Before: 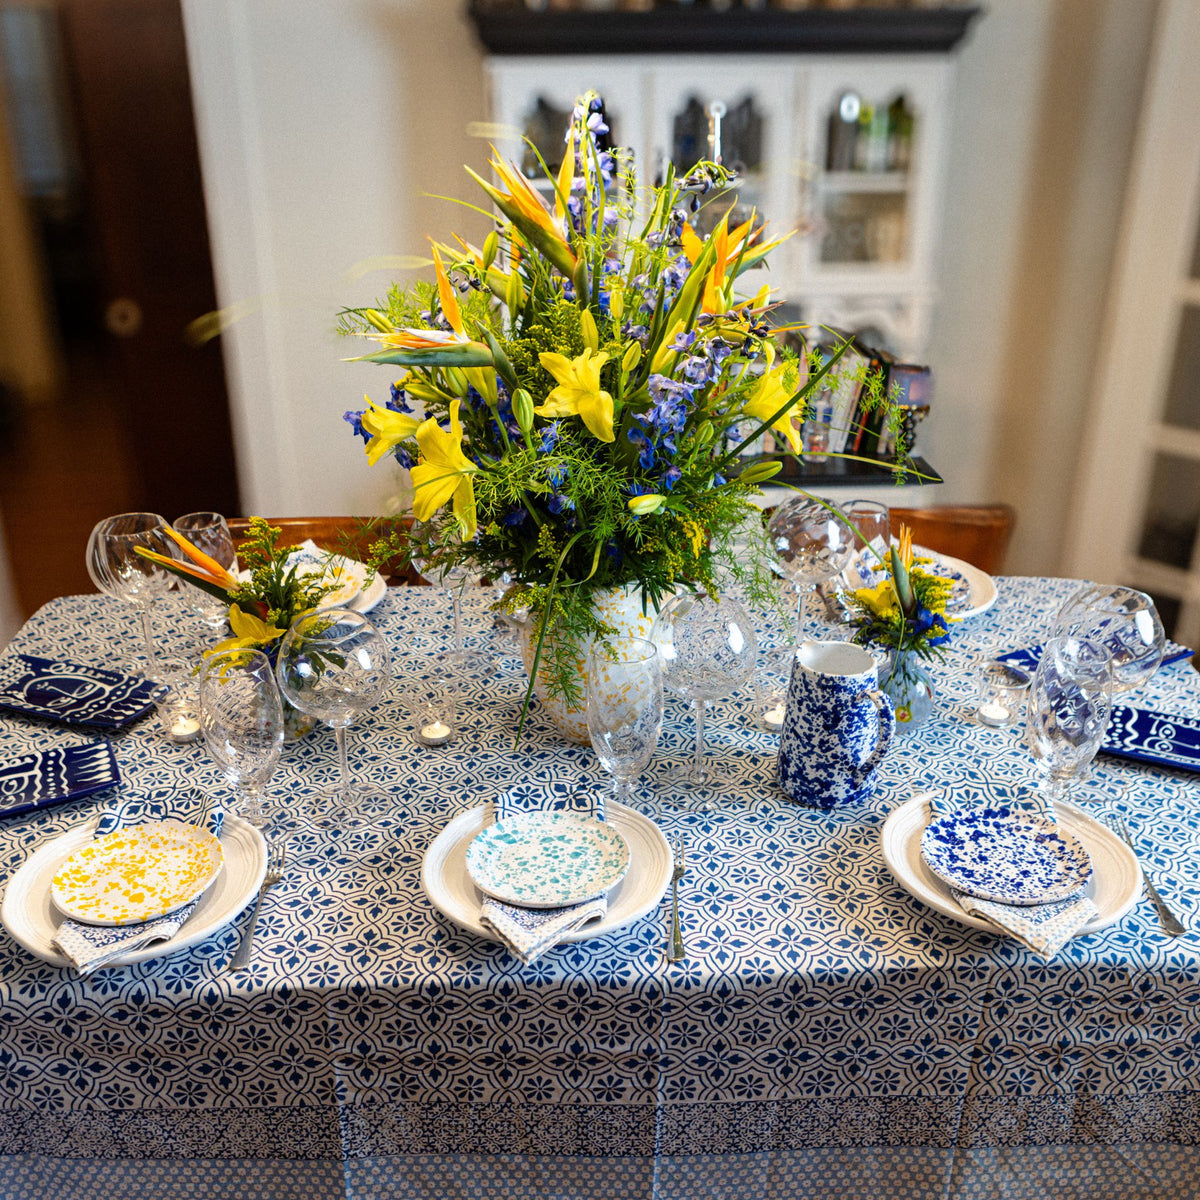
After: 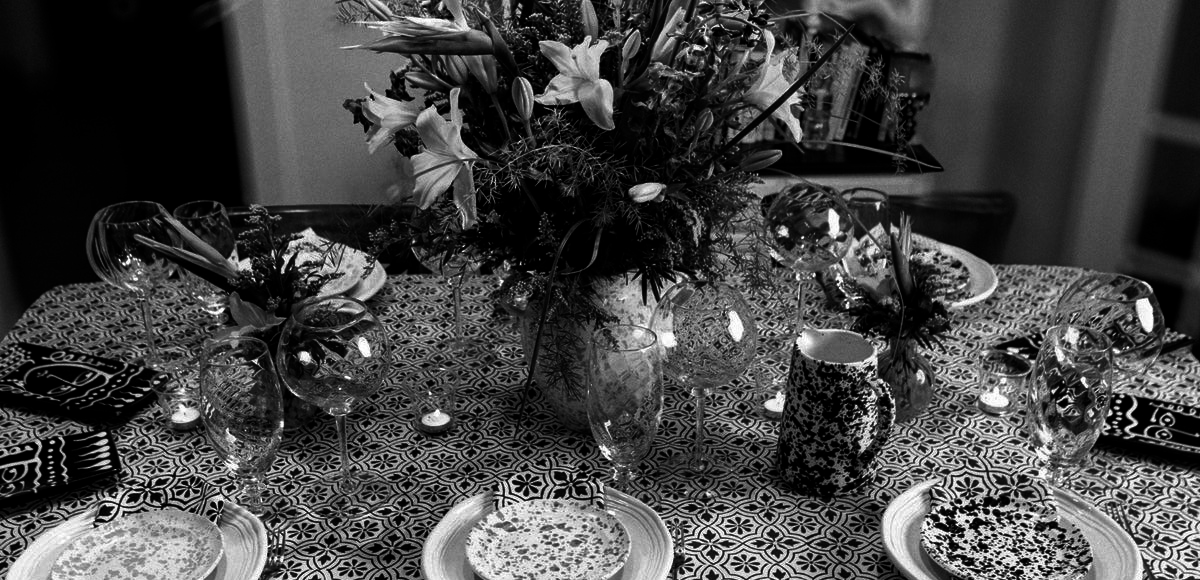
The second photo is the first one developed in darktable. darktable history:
crop and rotate: top 26.056%, bottom 25.543%
vignetting: fall-off start 116.67%, fall-off radius 59.26%, brightness -0.31, saturation -0.056
contrast brightness saturation: contrast 0.02, brightness -1, saturation -1
